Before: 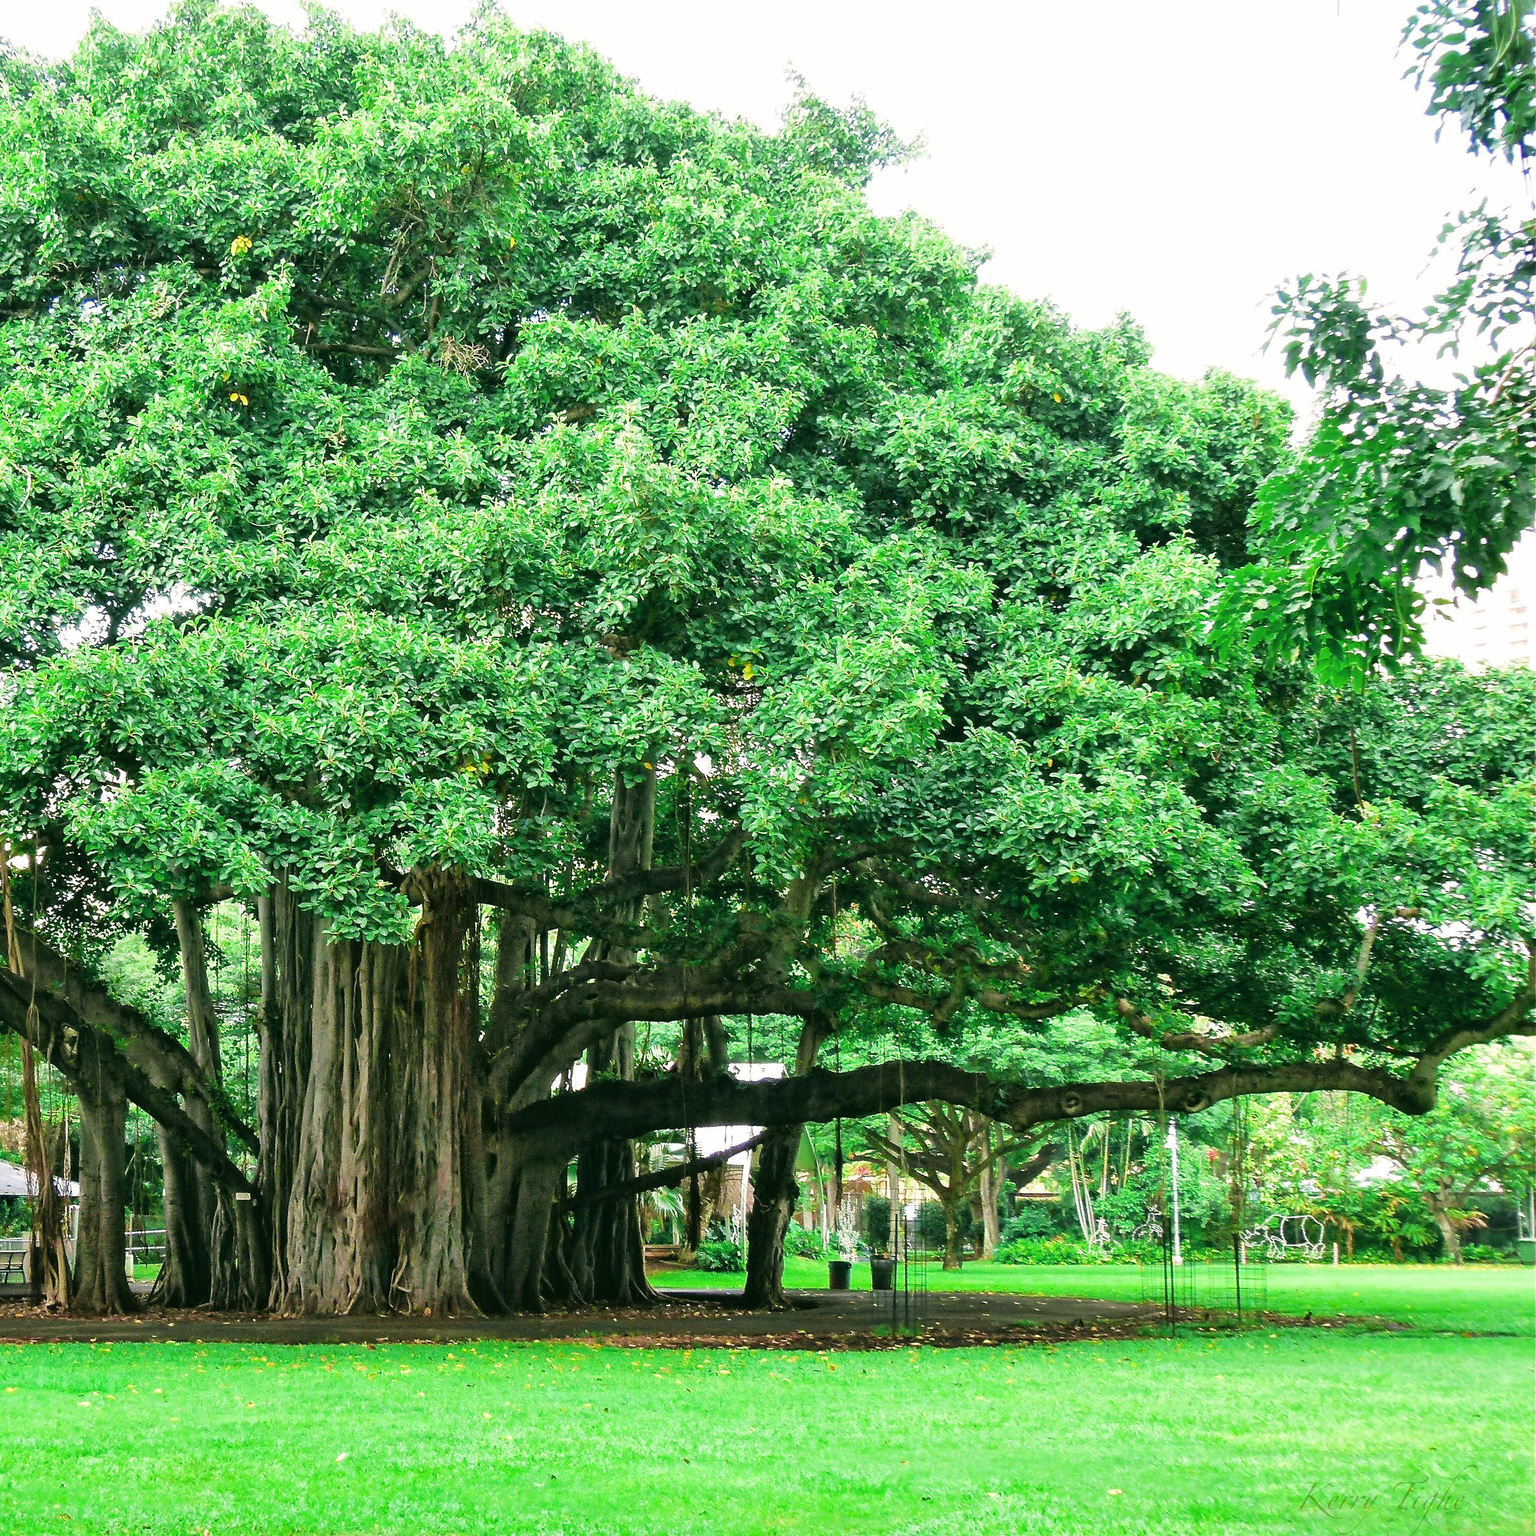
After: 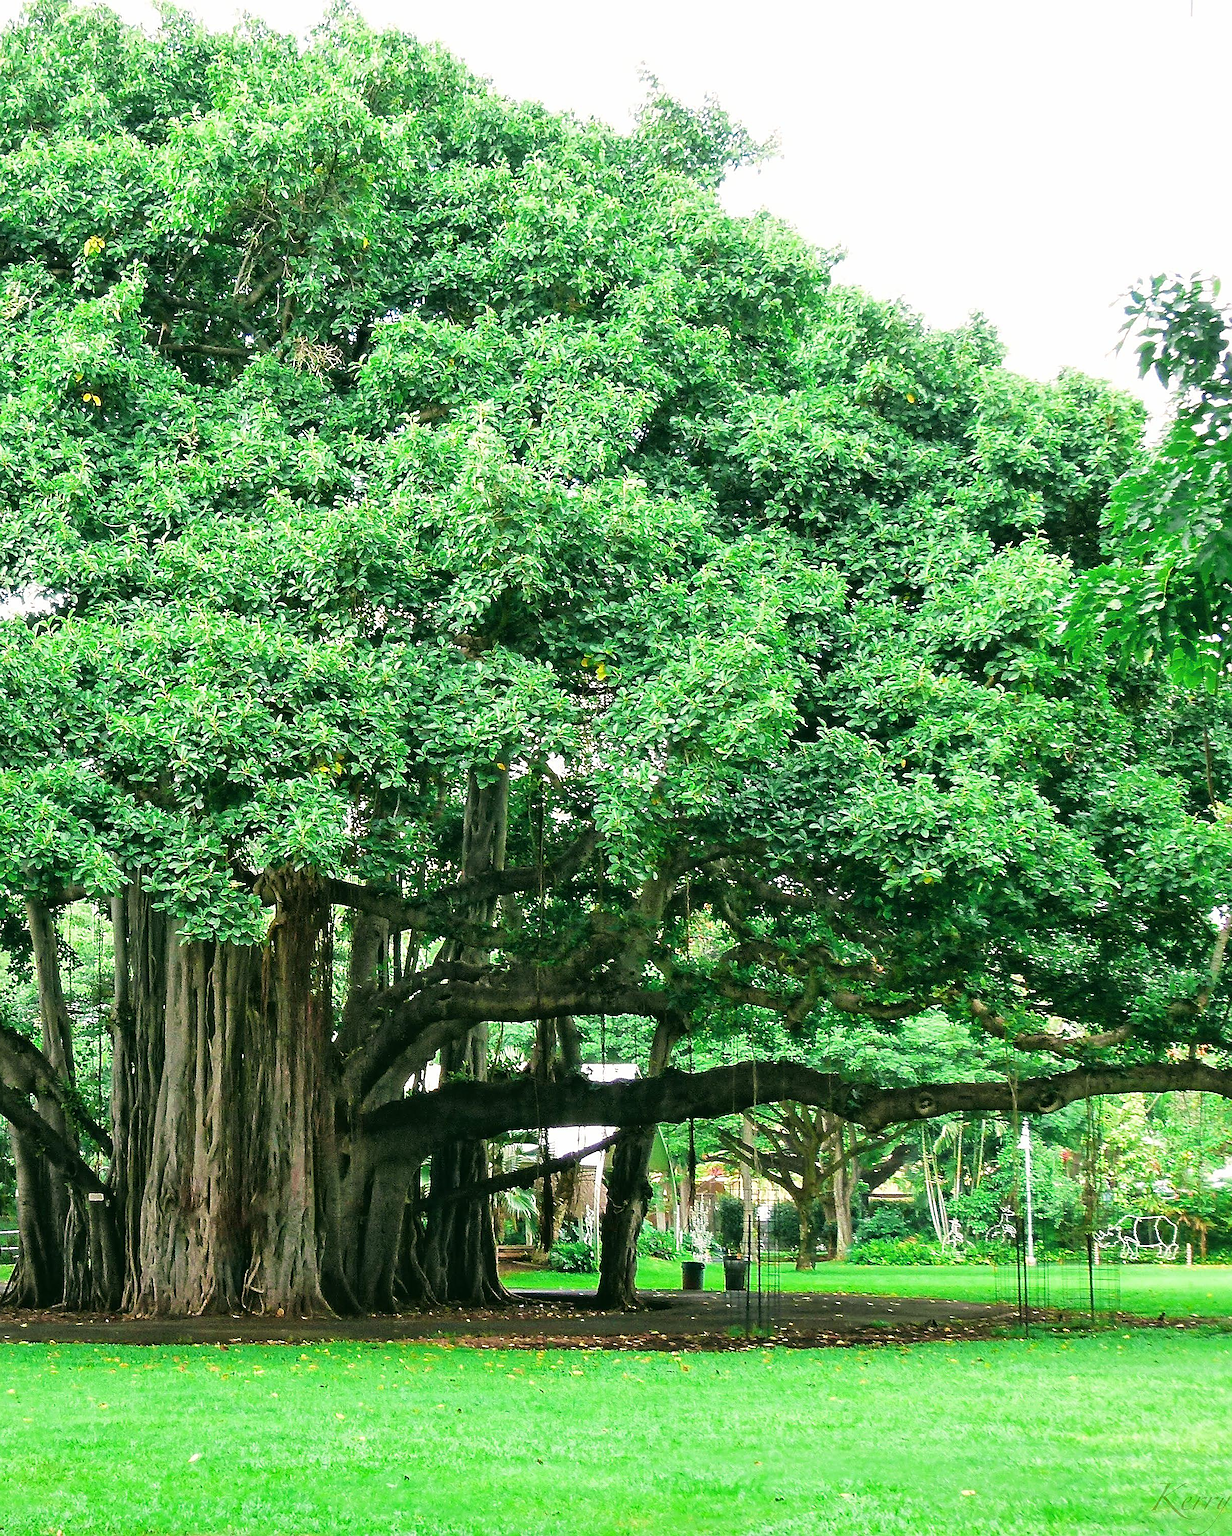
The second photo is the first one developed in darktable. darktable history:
crop and rotate: left 9.597%, right 10.195%
sharpen: on, module defaults
